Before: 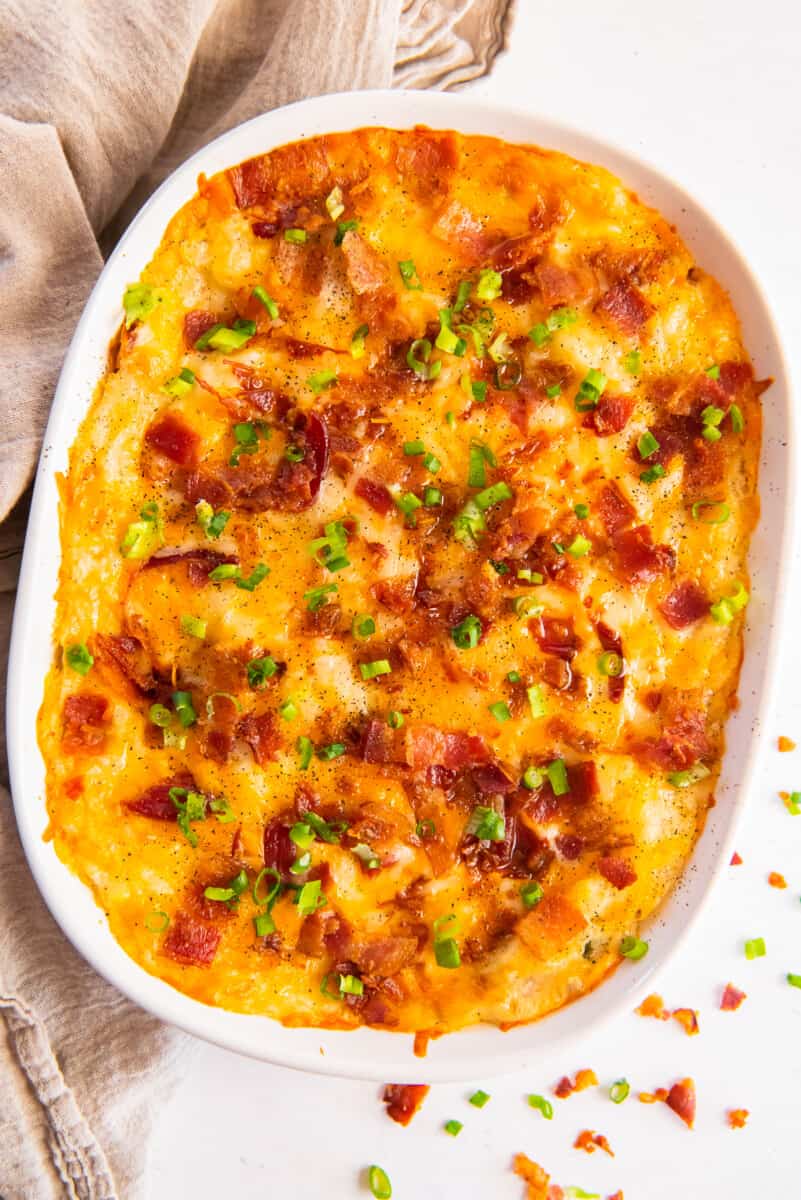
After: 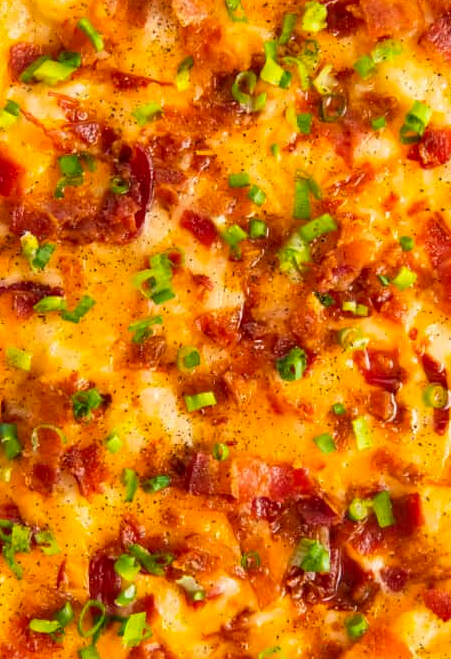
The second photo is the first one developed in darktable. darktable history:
crop and rotate: left 21.956%, top 22.404%, right 21.65%, bottom 22.652%
contrast brightness saturation: saturation 0.099
